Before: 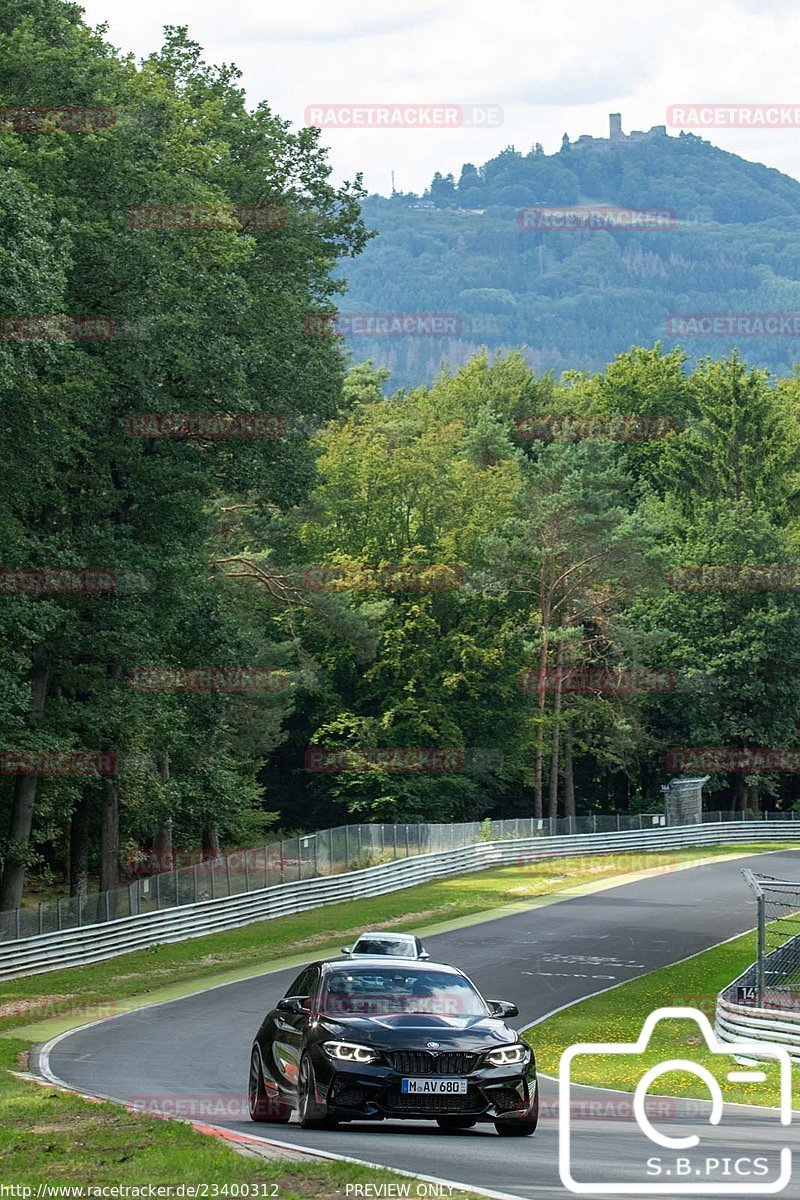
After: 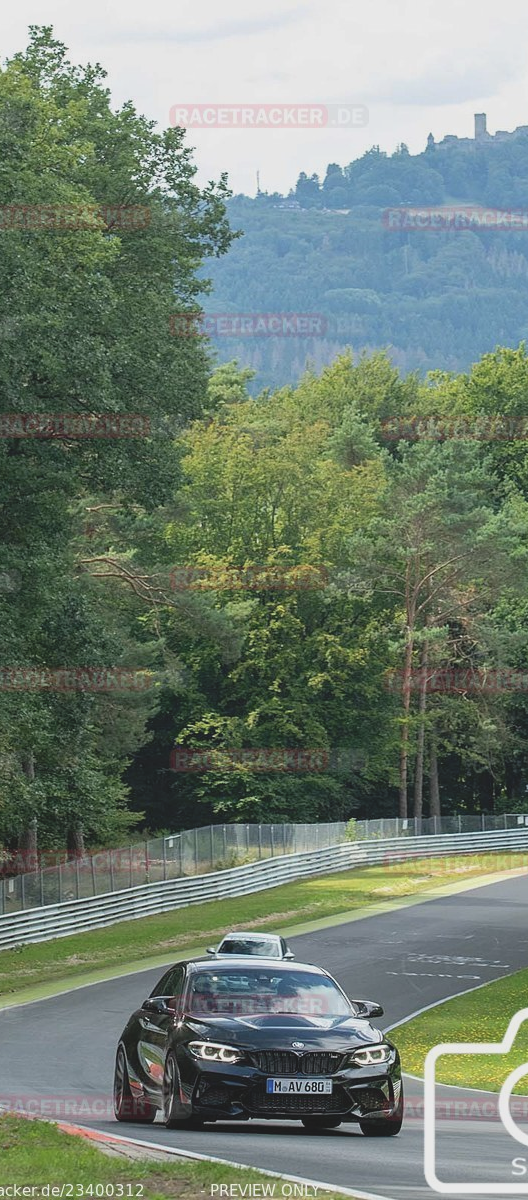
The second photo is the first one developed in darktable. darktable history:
crop: left 16.957%, right 16.93%
contrast brightness saturation: contrast -0.164, brightness 0.048, saturation -0.136
